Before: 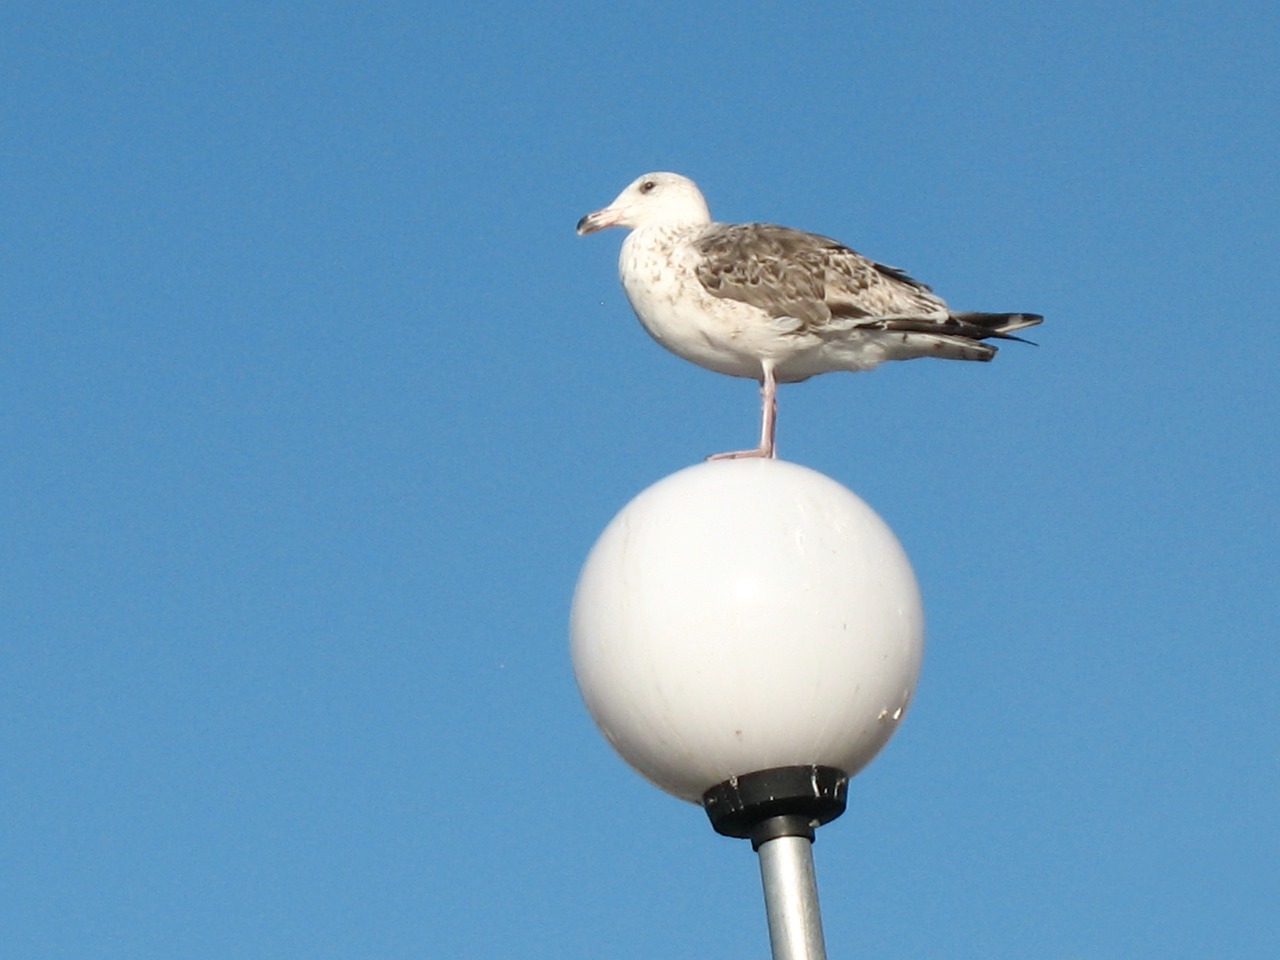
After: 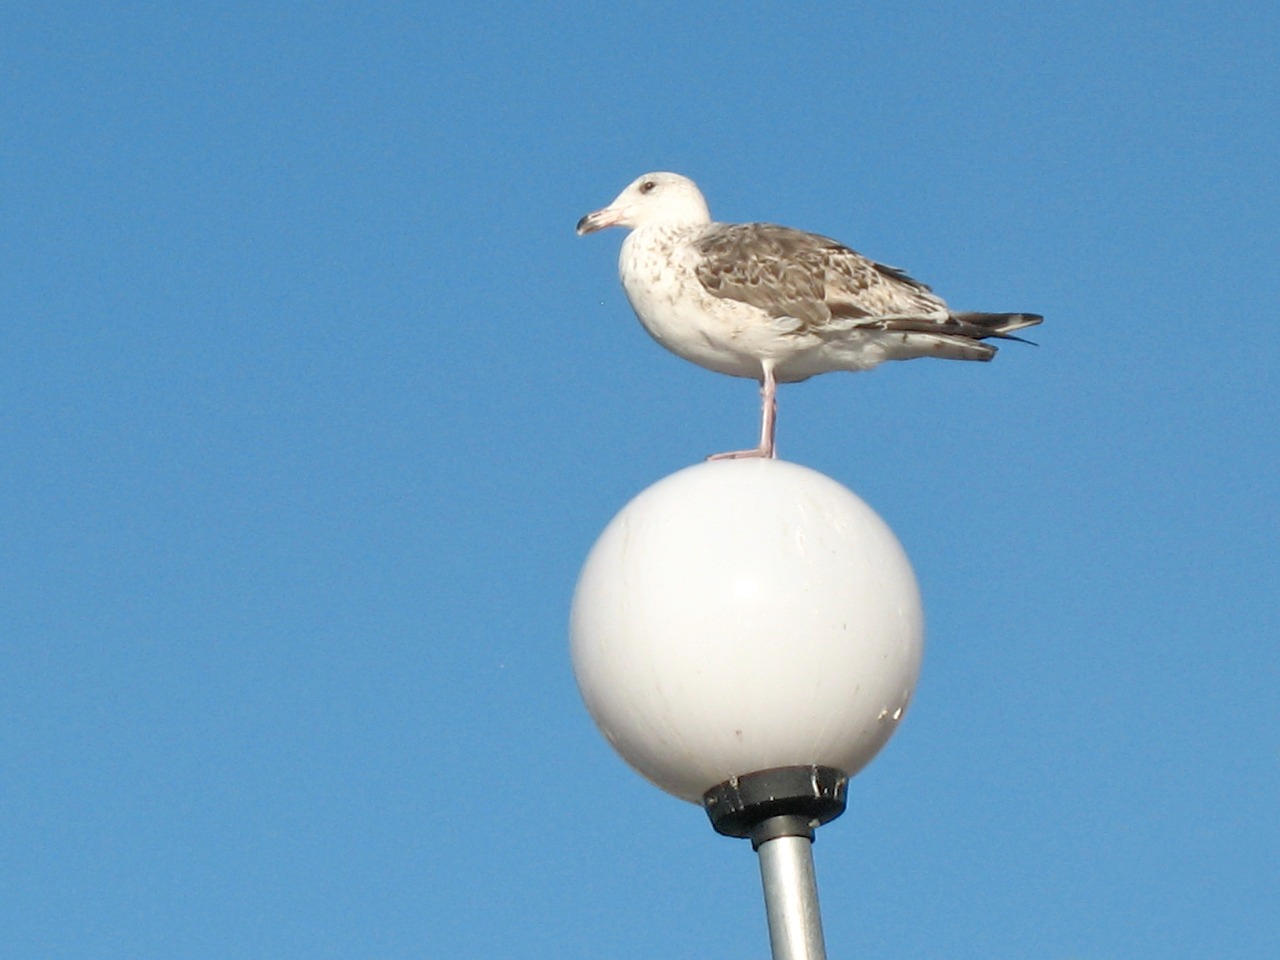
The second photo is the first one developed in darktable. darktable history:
tone equalizer: -7 EV 0.164 EV, -6 EV 0.581 EV, -5 EV 1.13 EV, -4 EV 1.36 EV, -3 EV 1.18 EV, -2 EV 0.6 EV, -1 EV 0.152 EV
